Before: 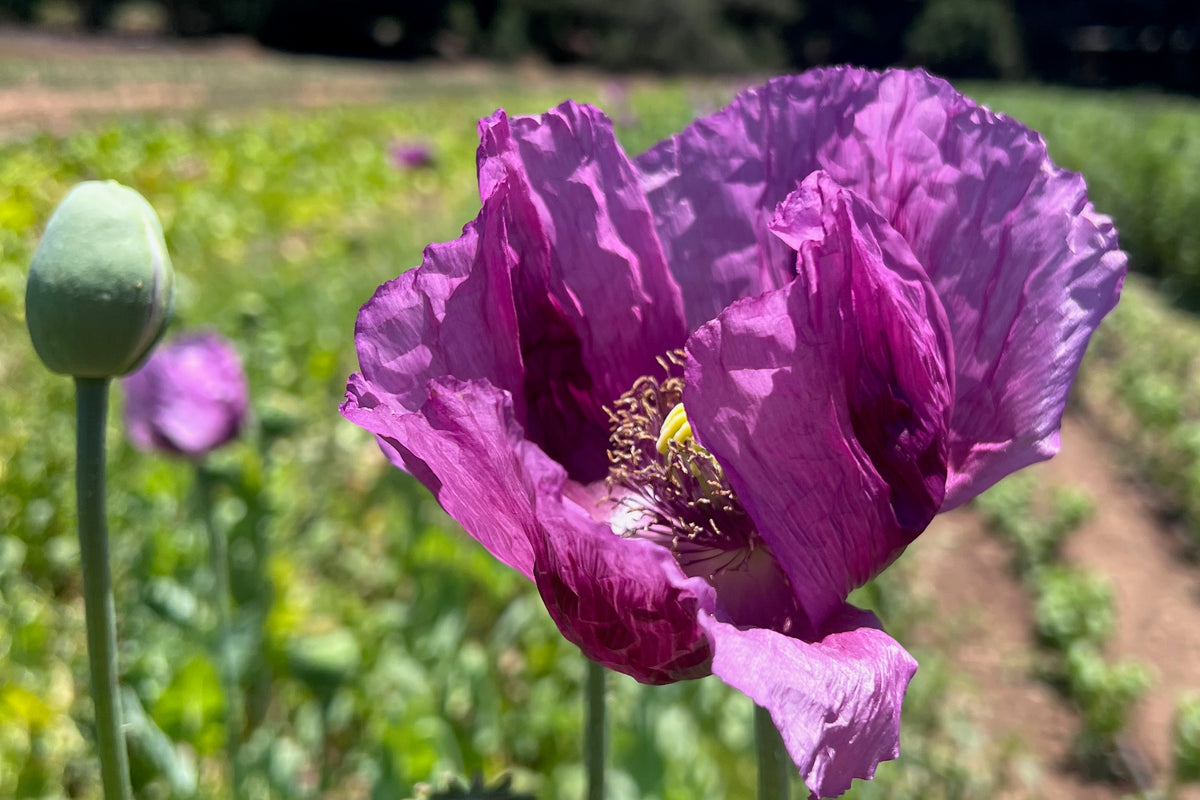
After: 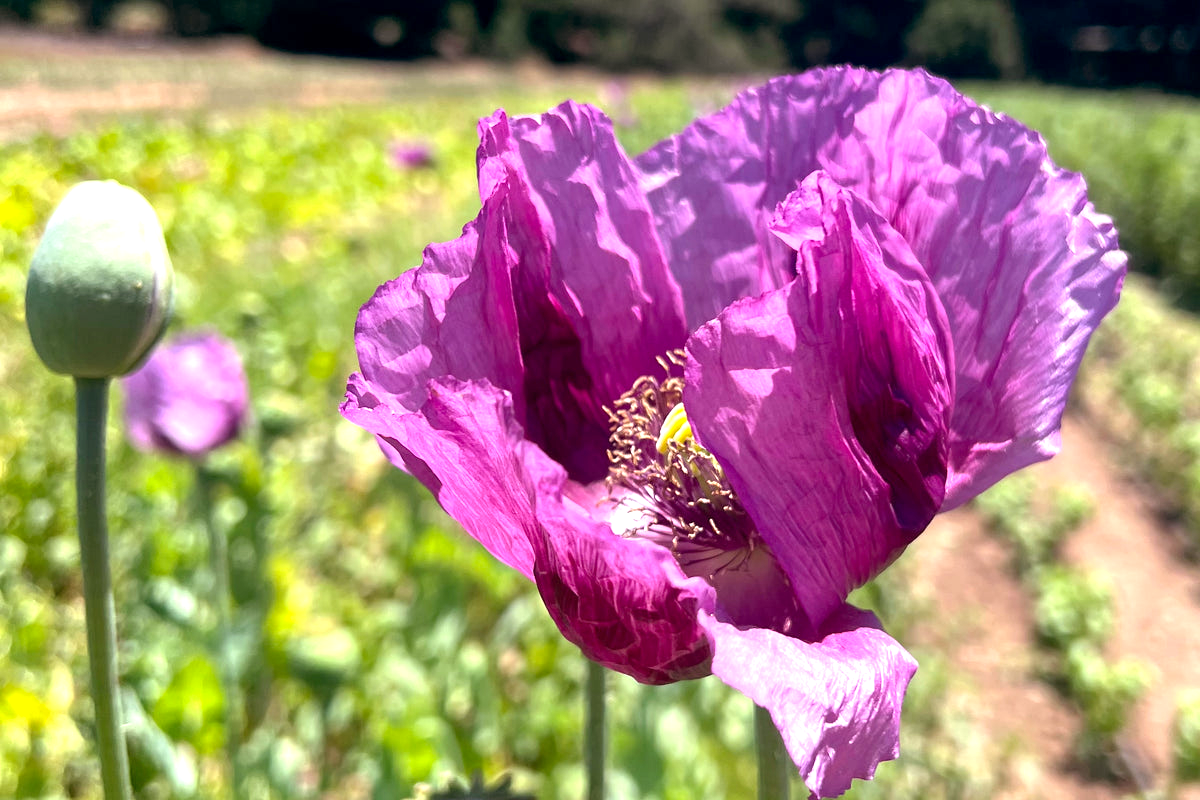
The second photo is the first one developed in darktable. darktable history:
exposure: black level correction 0, exposure 0.9 EV, compensate highlight preservation false
color balance: lift [0.998, 0.998, 1.001, 1.002], gamma [0.995, 1.025, 0.992, 0.975], gain [0.995, 1.02, 0.997, 0.98]
